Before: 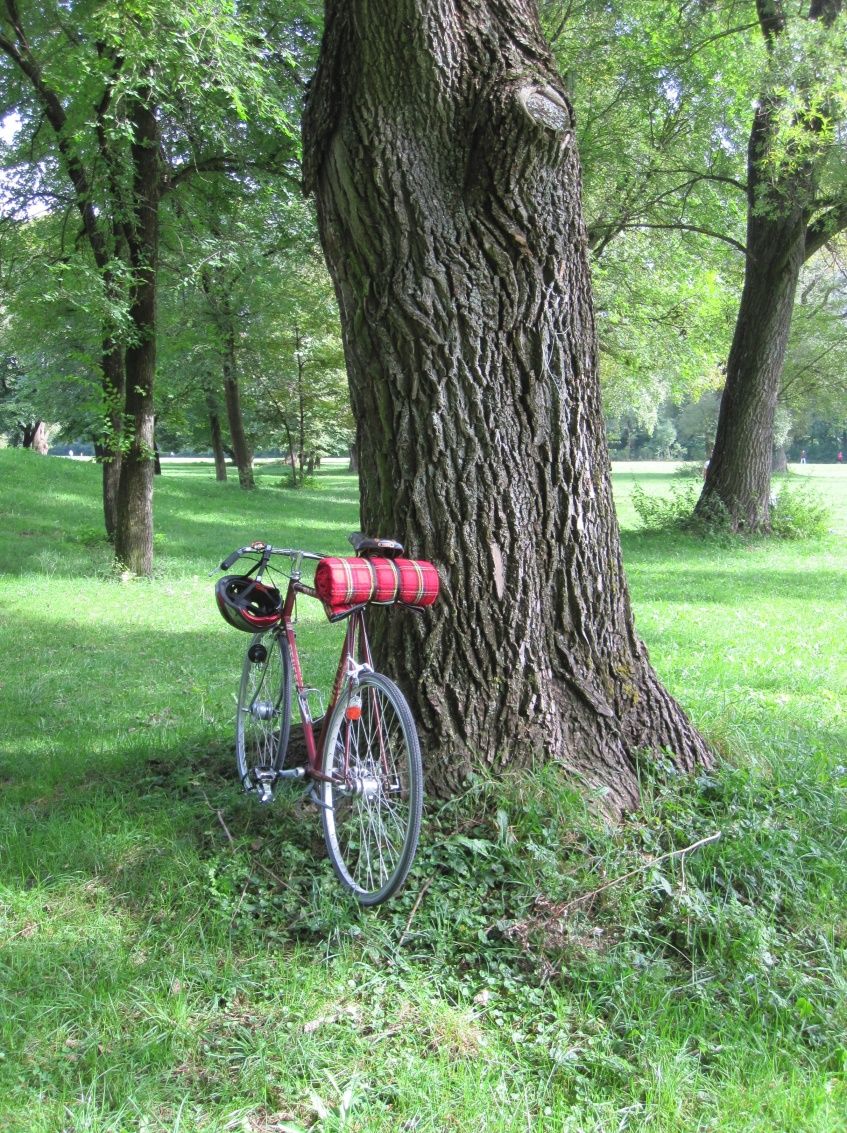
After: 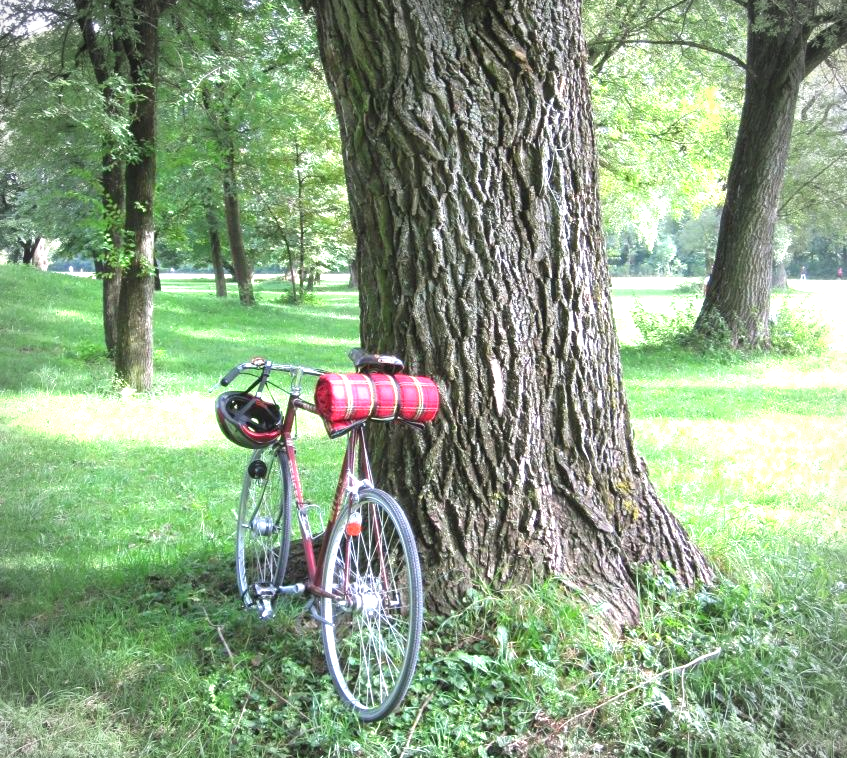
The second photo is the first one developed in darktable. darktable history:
crop: top 16.29%, bottom 16.775%
exposure: exposure 0.948 EV, compensate exposure bias true, compensate highlight preservation false
vignetting: saturation -0.641, unbound false
